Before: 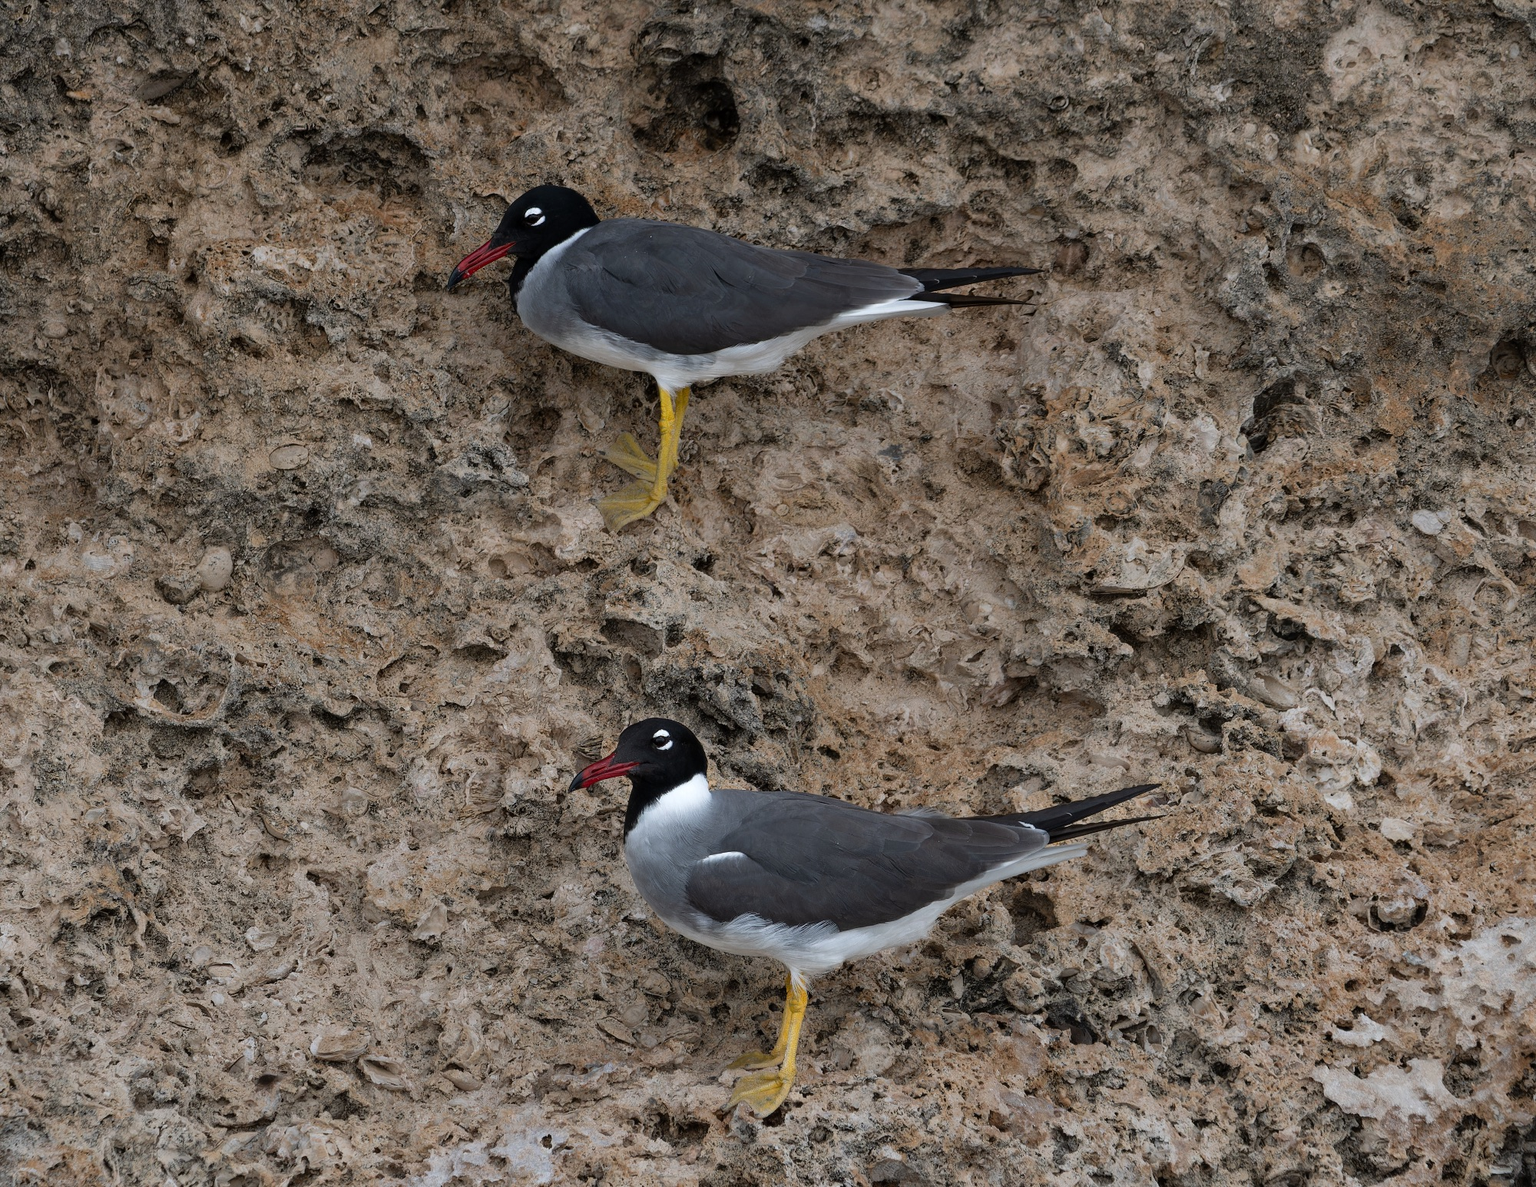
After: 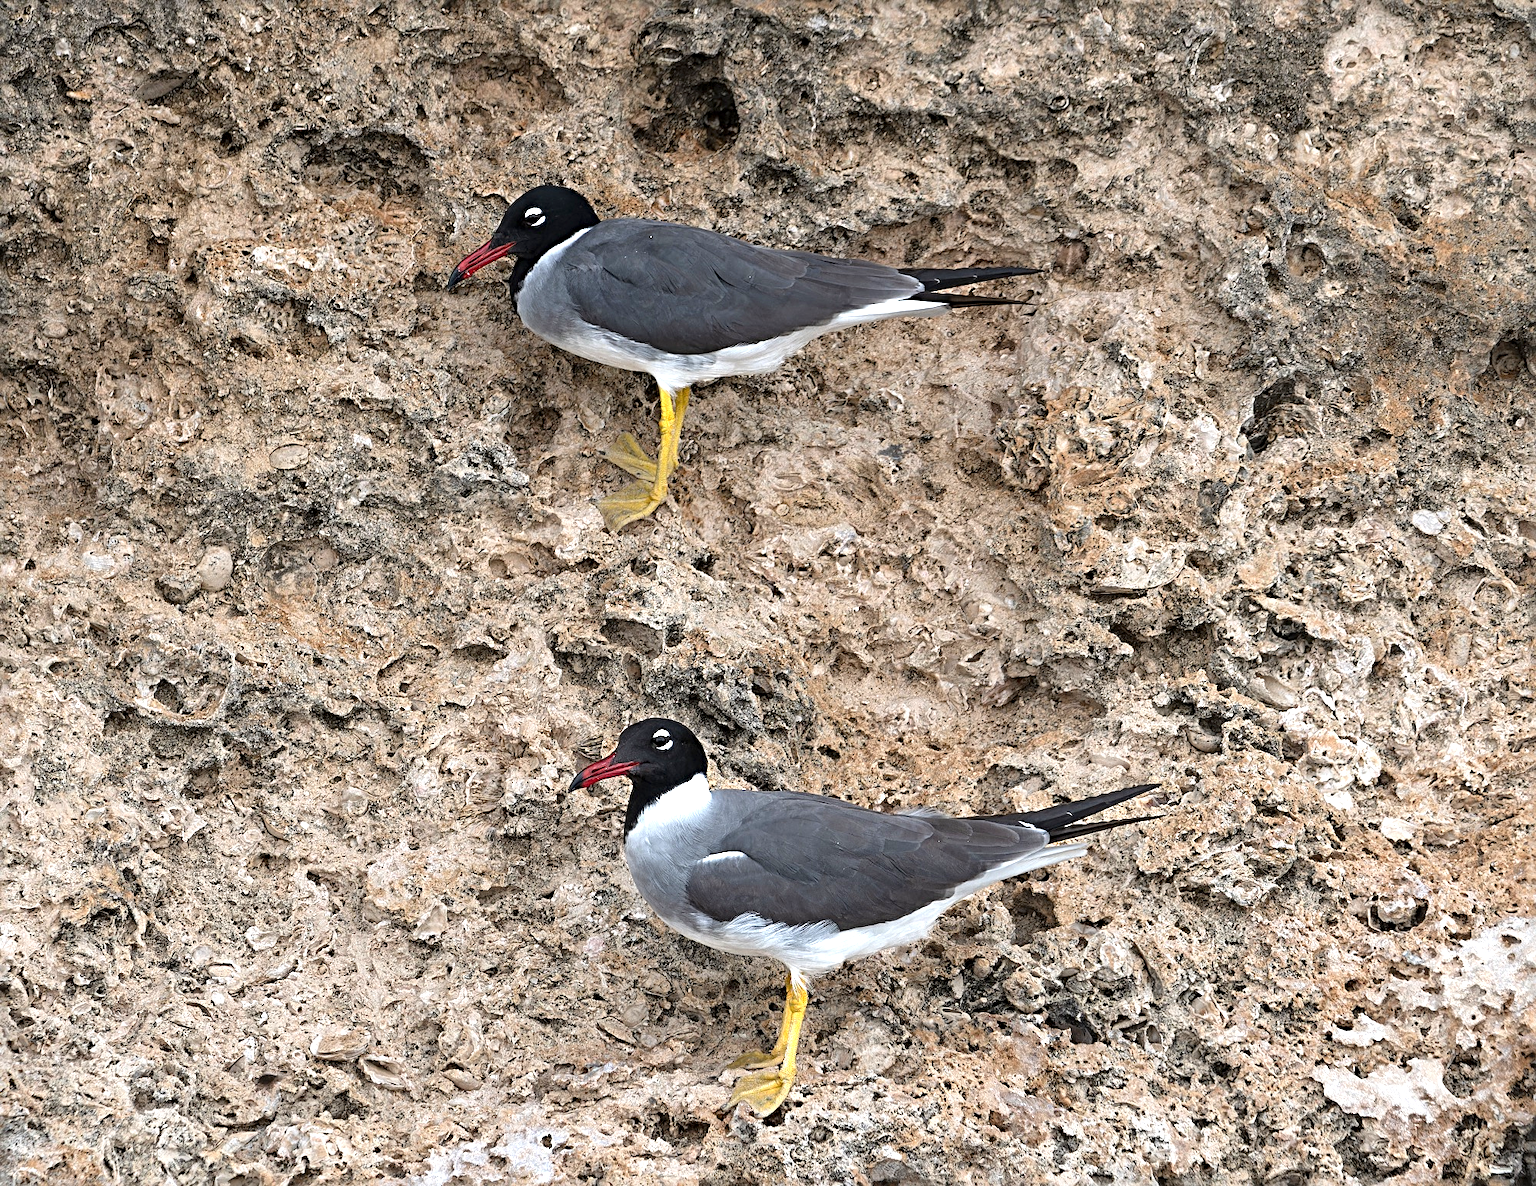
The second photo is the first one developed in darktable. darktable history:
sharpen: radius 4
exposure: black level correction 0, exposure 1.2 EV, compensate highlight preservation false
